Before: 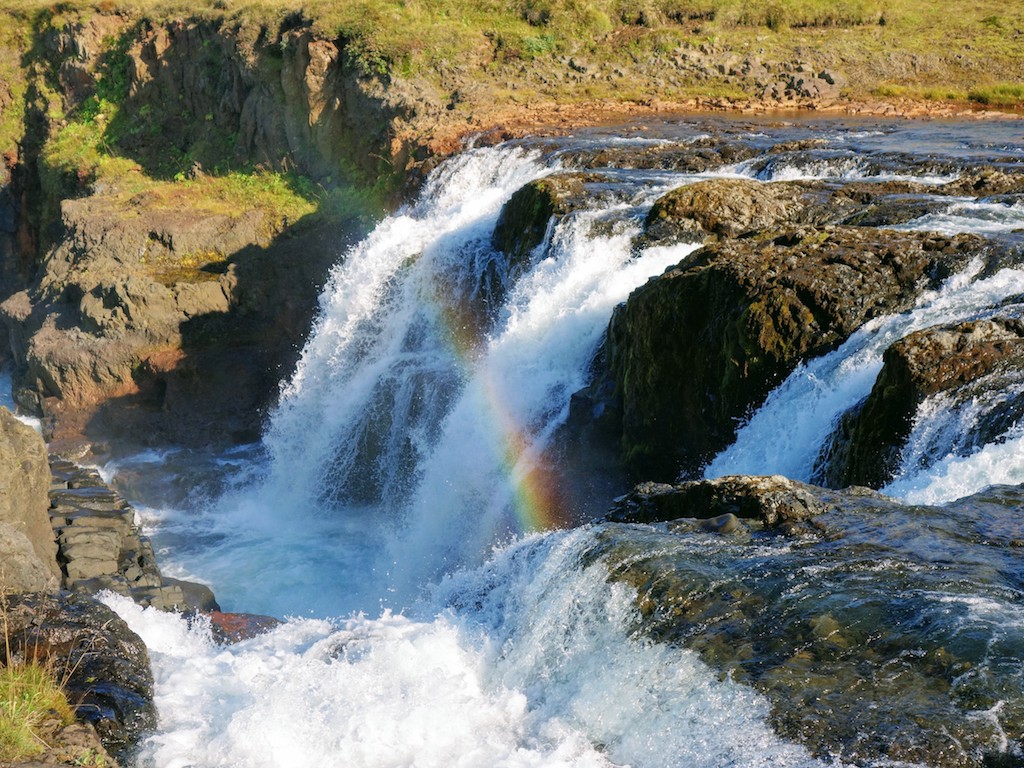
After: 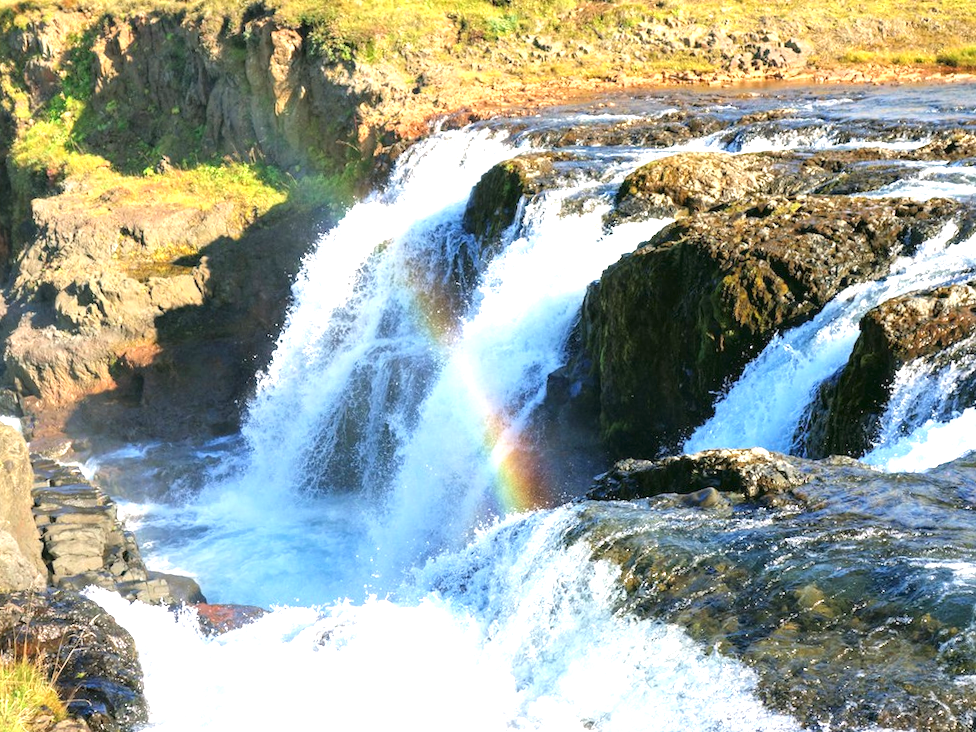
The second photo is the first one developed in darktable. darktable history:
rotate and perspective: rotation -2.12°, lens shift (vertical) 0.009, lens shift (horizontal) -0.008, automatic cropping original format, crop left 0.036, crop right 0.964, crop top 0.05, crop bottom 0.959
exposure: black level correction 0, exposure 1.2 EV, compensate highlight preservation false
